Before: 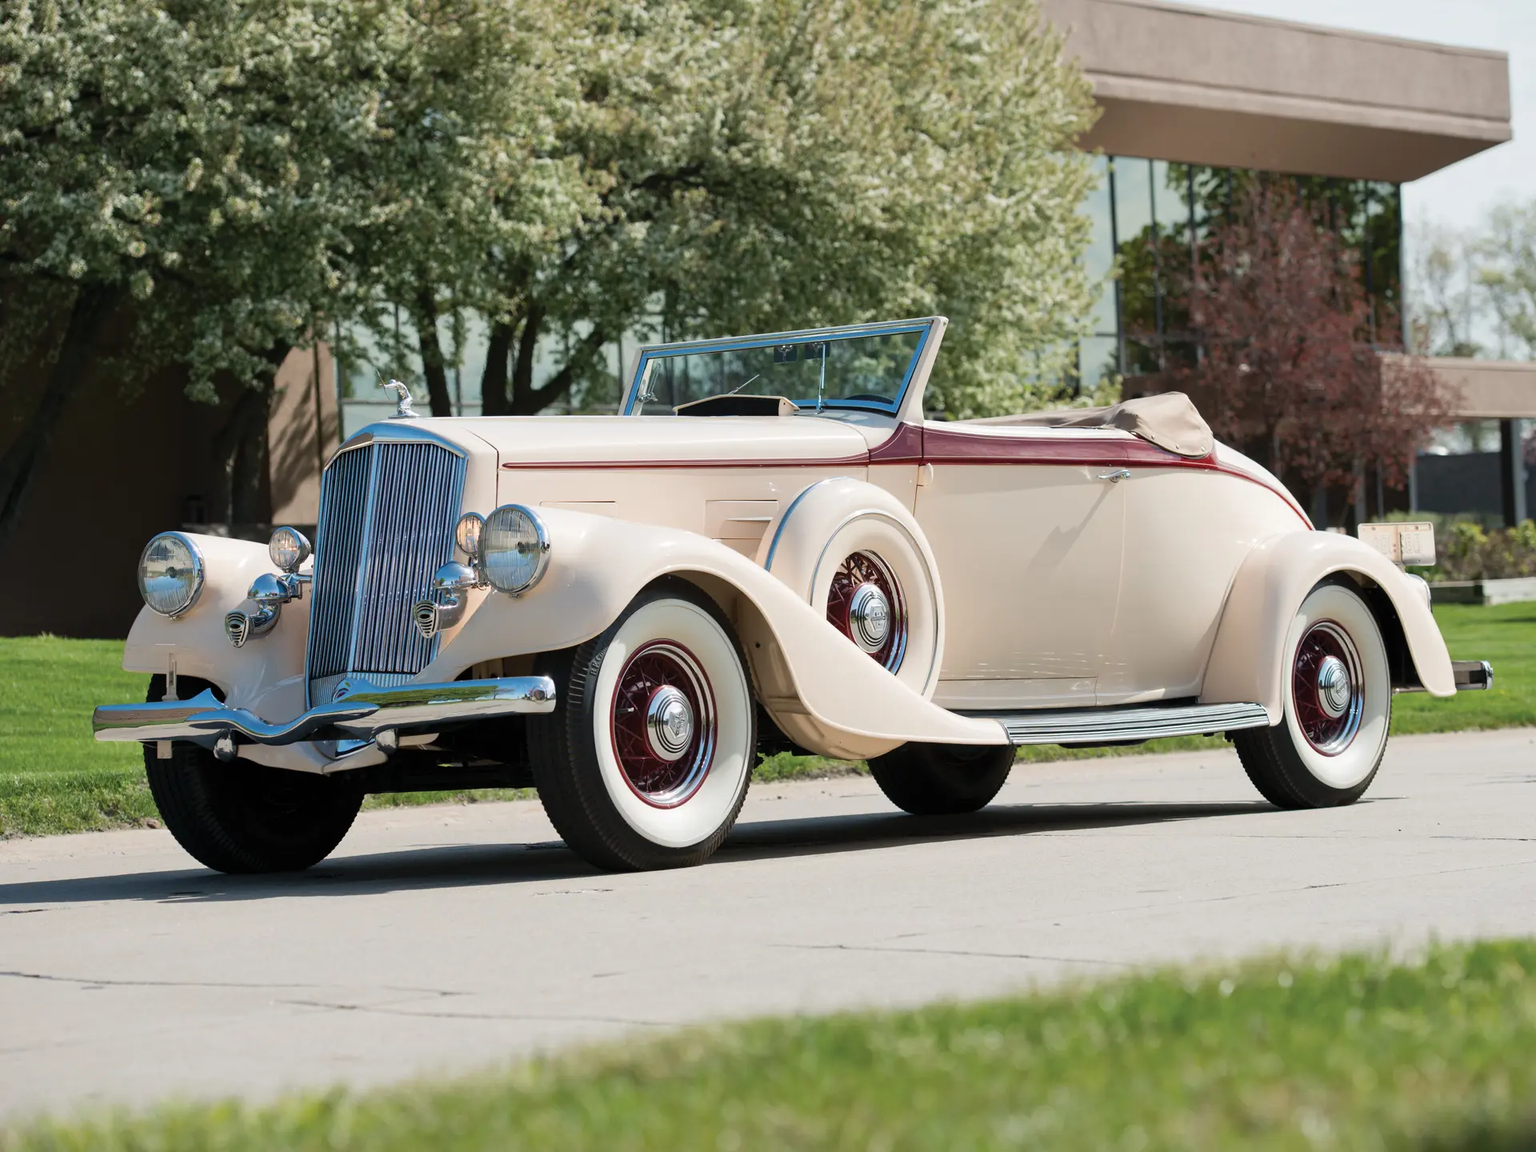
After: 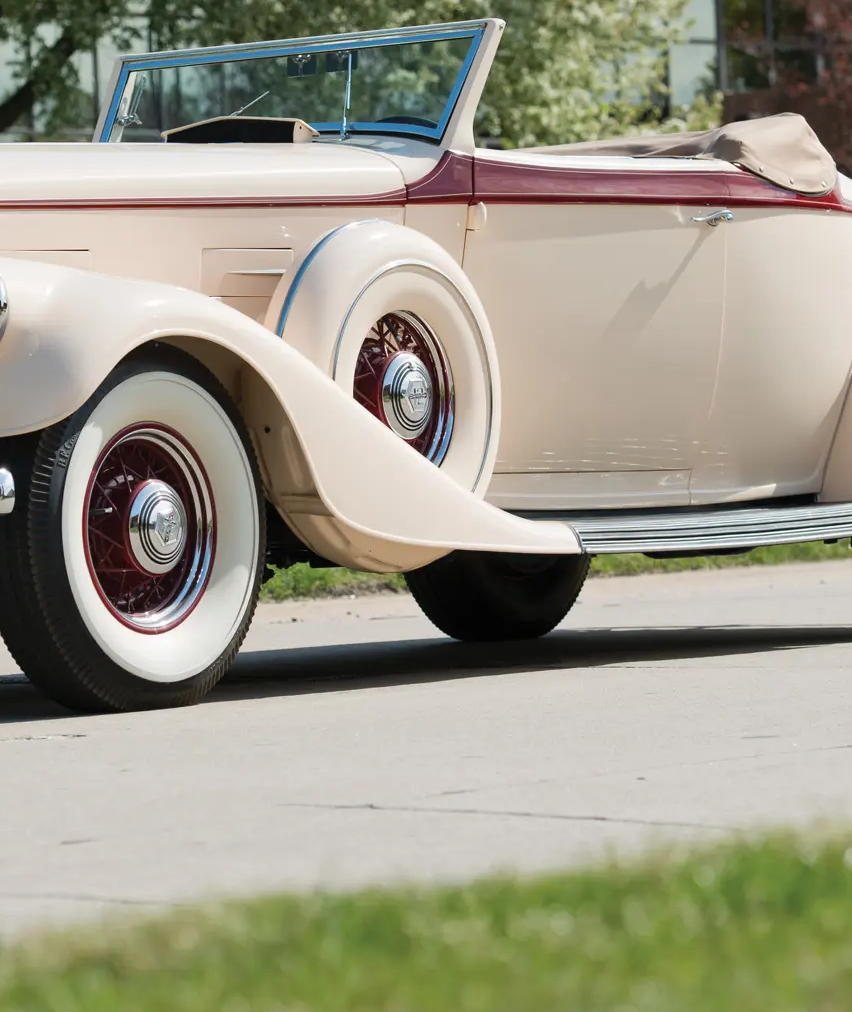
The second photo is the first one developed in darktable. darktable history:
crop: left 35.432%, top 26.233%, right 20.145%, bottom 3.432%
shadows and highlights: shadows 37.27, highlights -28.18, soften with gaussian
